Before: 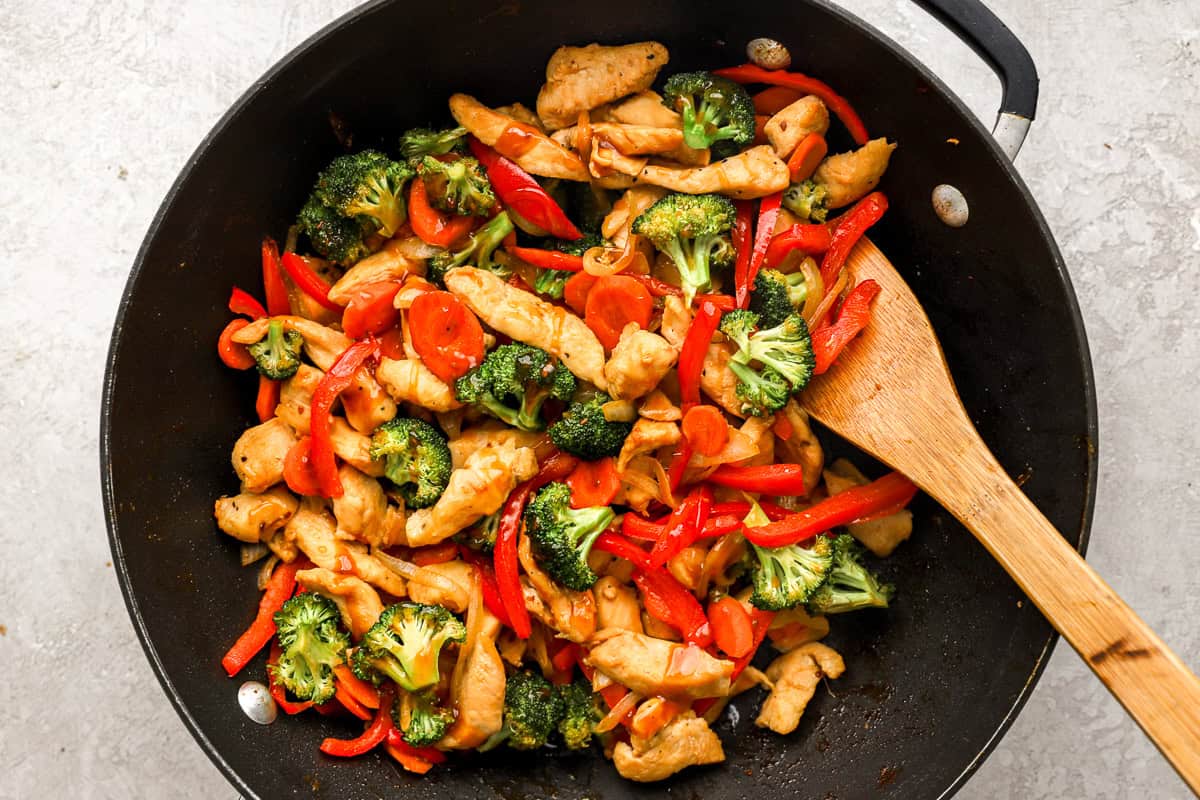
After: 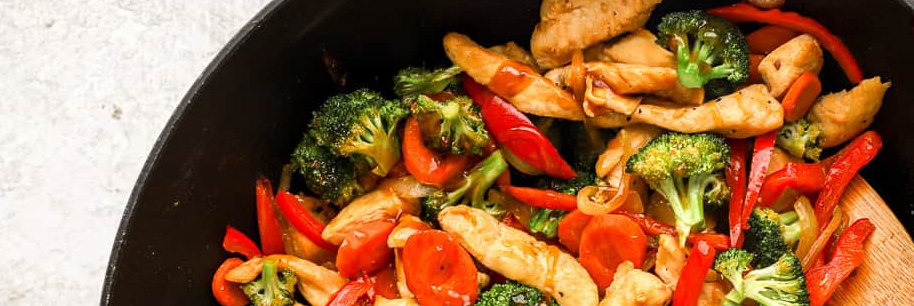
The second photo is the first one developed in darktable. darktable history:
crop: left 0.533%, top 7.627%, right 23.224%, bottom 54.07%
